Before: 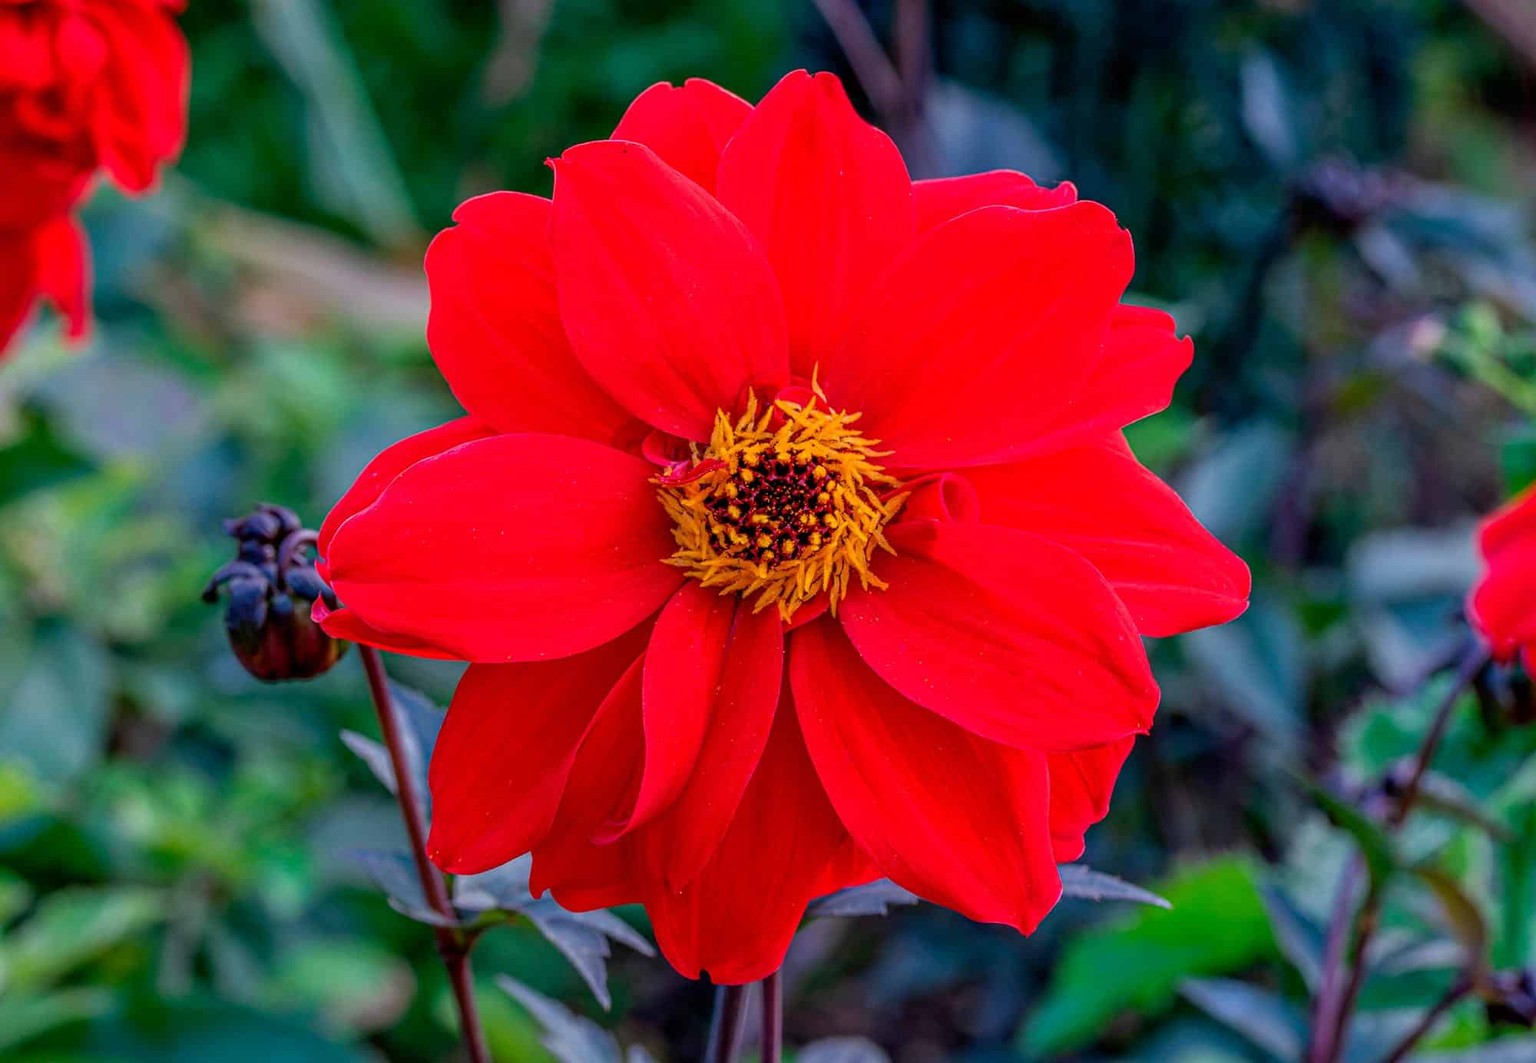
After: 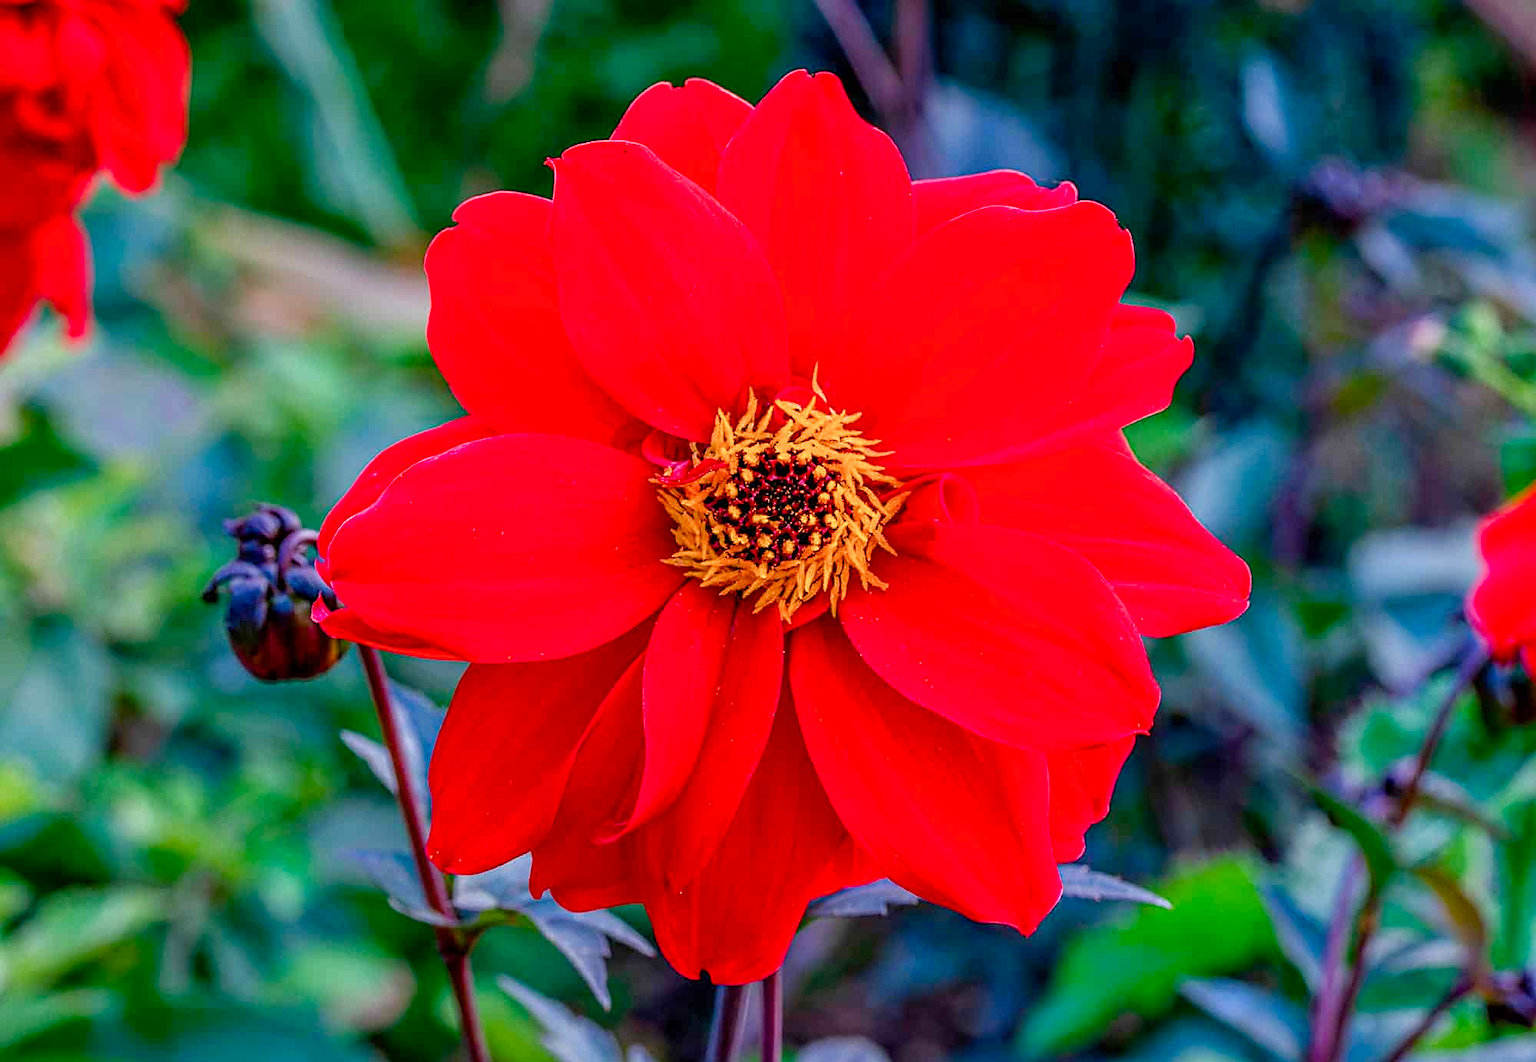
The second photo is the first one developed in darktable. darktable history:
sharpen: on, module defaults
color balance rgb: perceptual saturation grading › global saturation 20%, perceptual saturation grading › highlights -50%, perceptual saturation grading › shadows 30%, perceptual brilliance grading › global brilliance 10%, perceptual brilliance grading › shadows 15%
